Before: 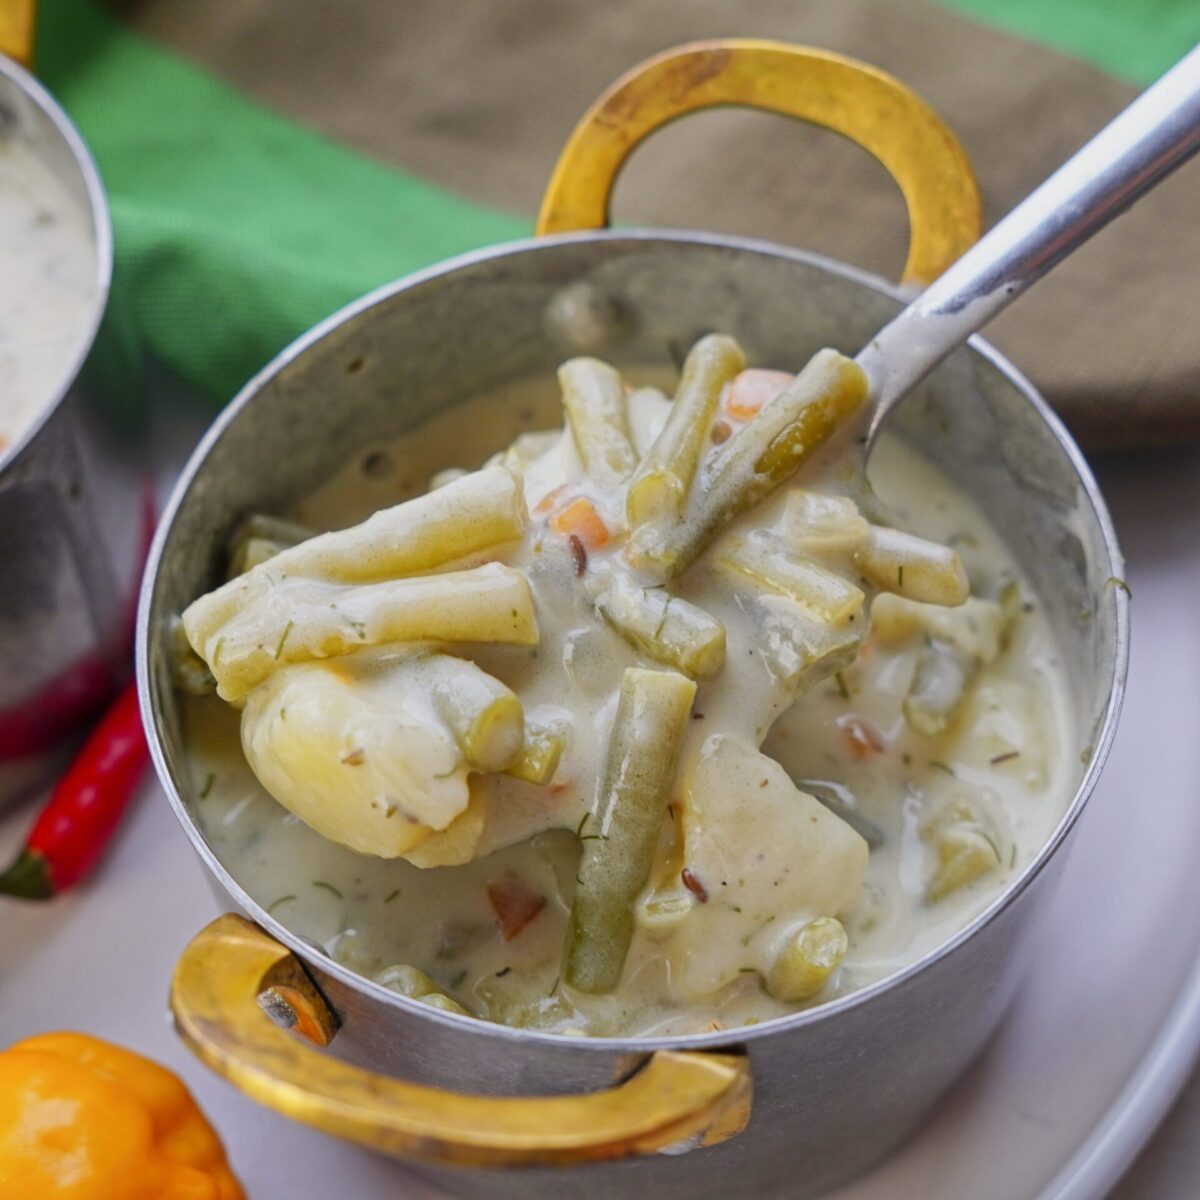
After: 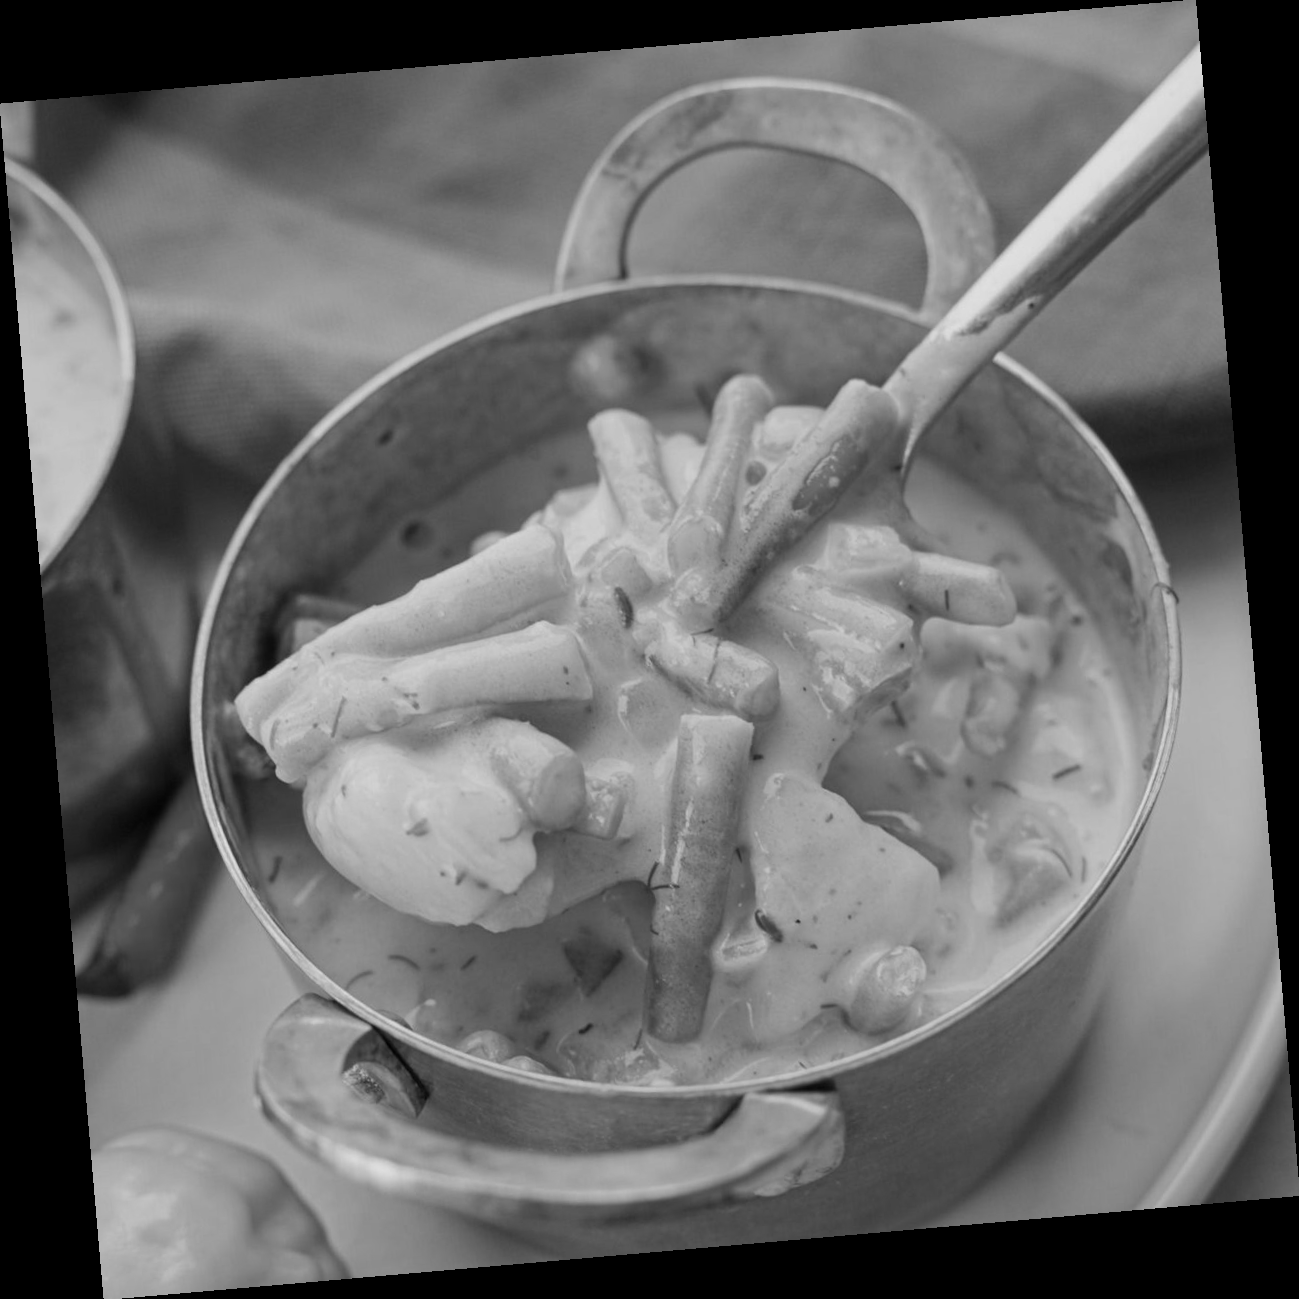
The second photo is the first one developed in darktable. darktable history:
rotate and perspective: rotation -4.98°, automatic cropping off
monochrome: a 73.58, b 64.21
